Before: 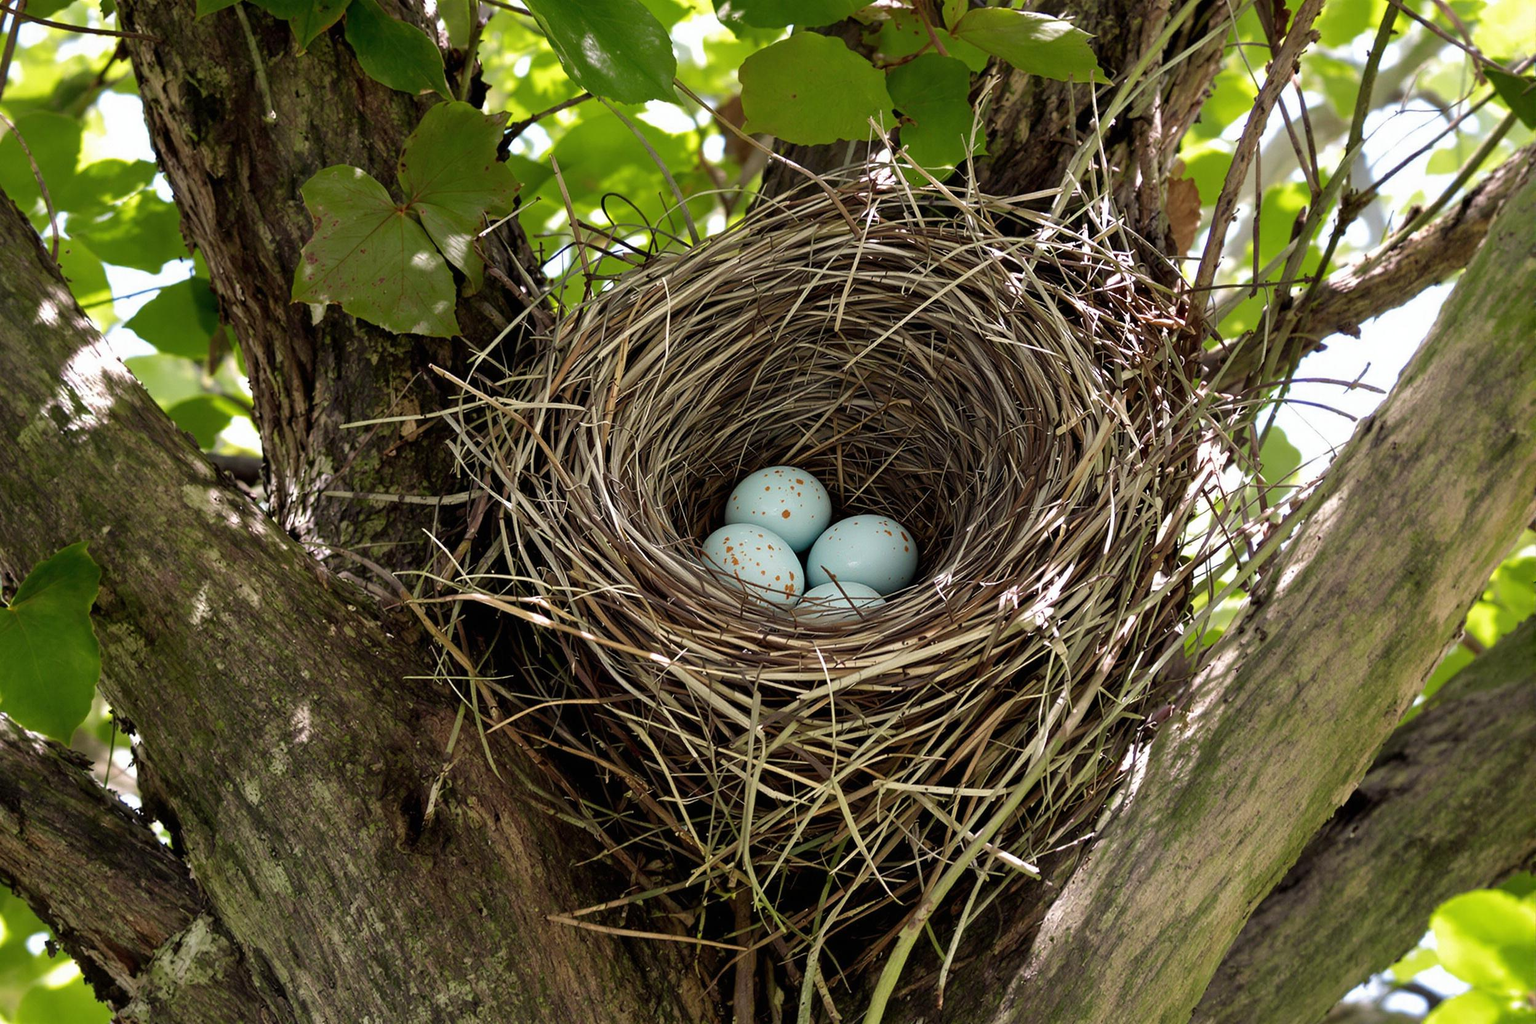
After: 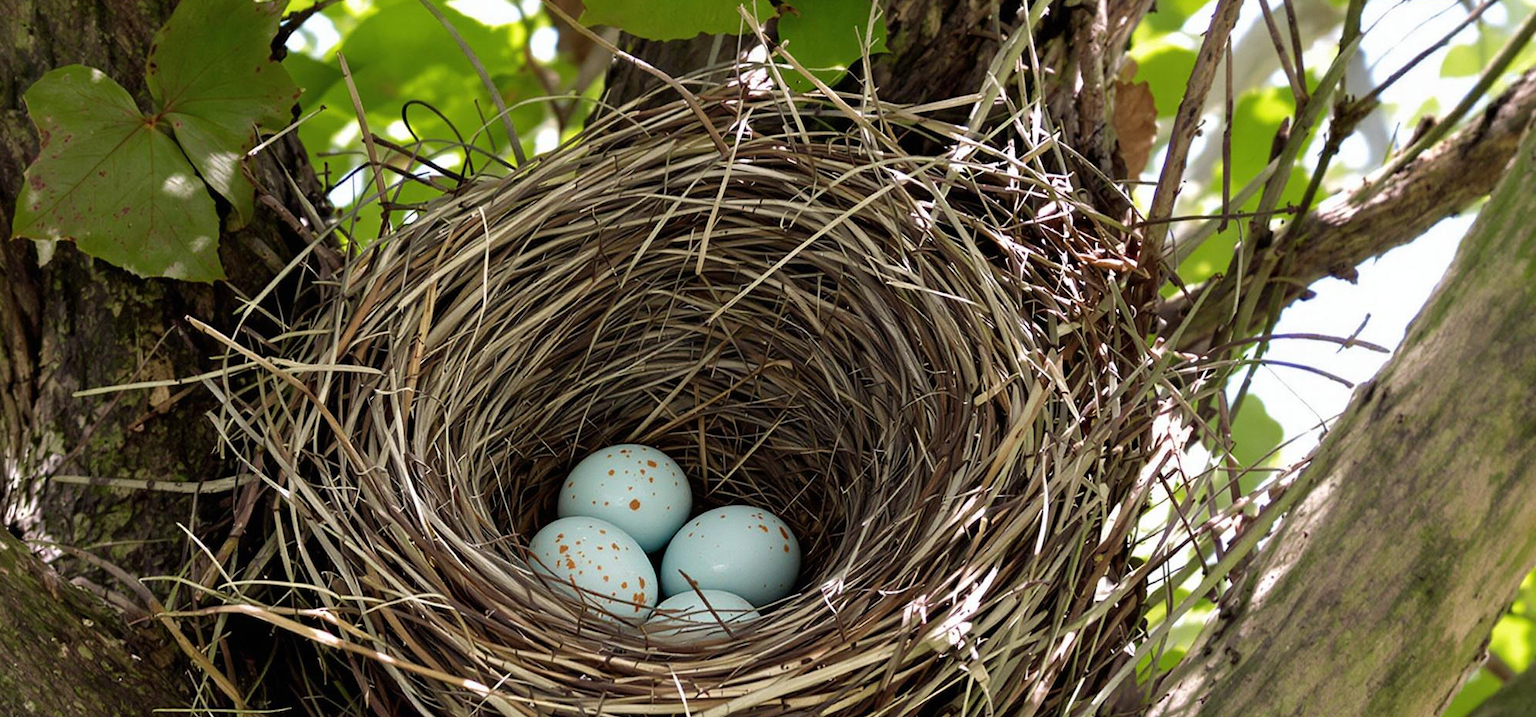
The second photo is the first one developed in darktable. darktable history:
crop: left 18.38%, top 11.092%, right 2.134%, bottom 33.217%
exposure: compensate highlight preservation false
